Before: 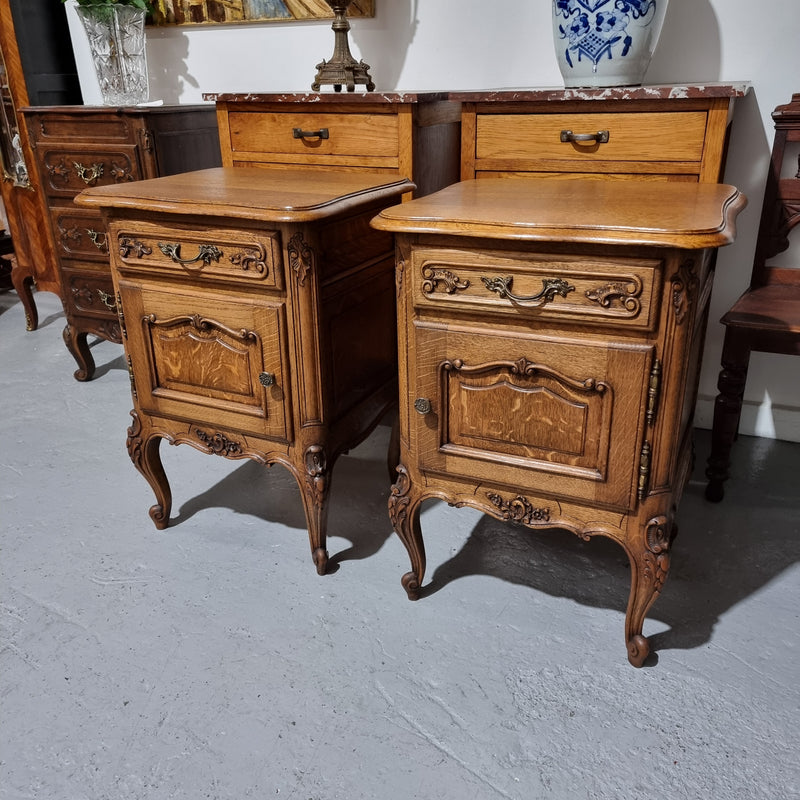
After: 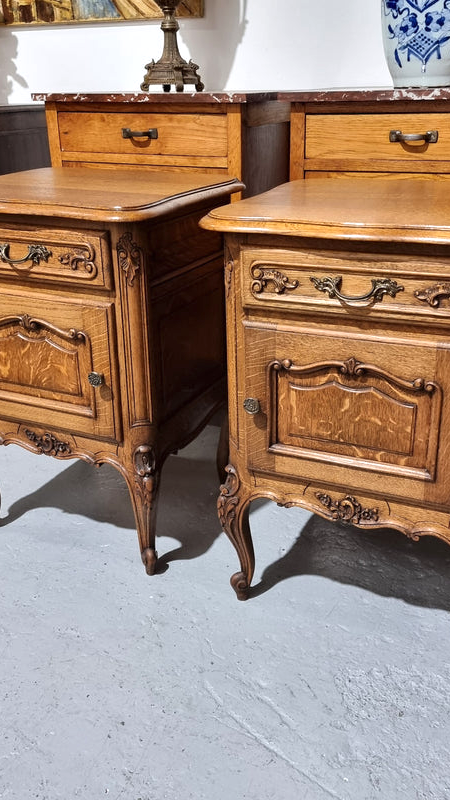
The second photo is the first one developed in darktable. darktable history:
exposure: black level correction 0, exposure 0.5 EV, compensate highlight preservation false
crop: left 21.496%, right 22.254%
